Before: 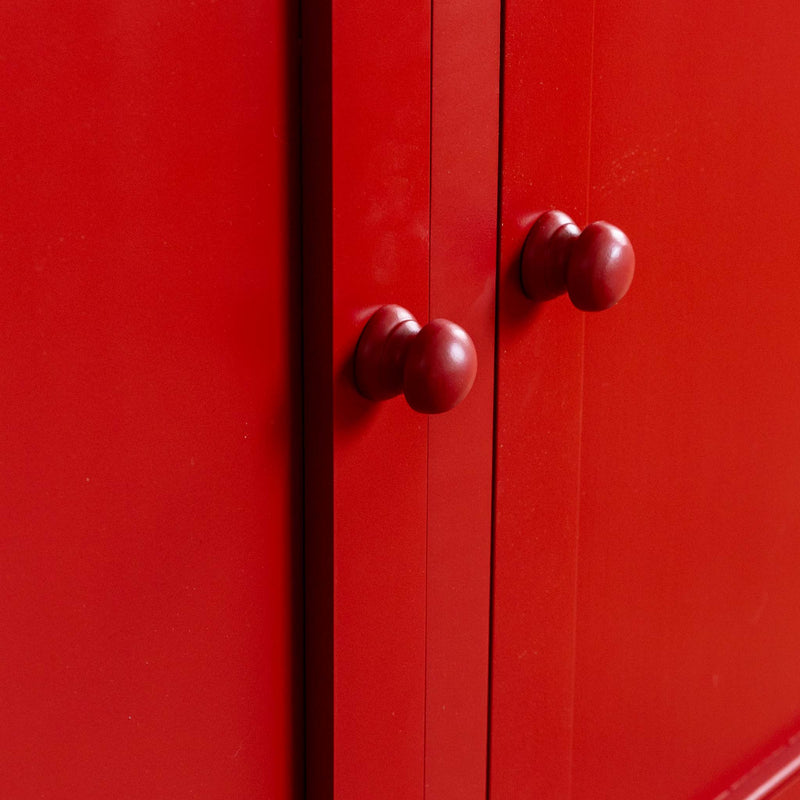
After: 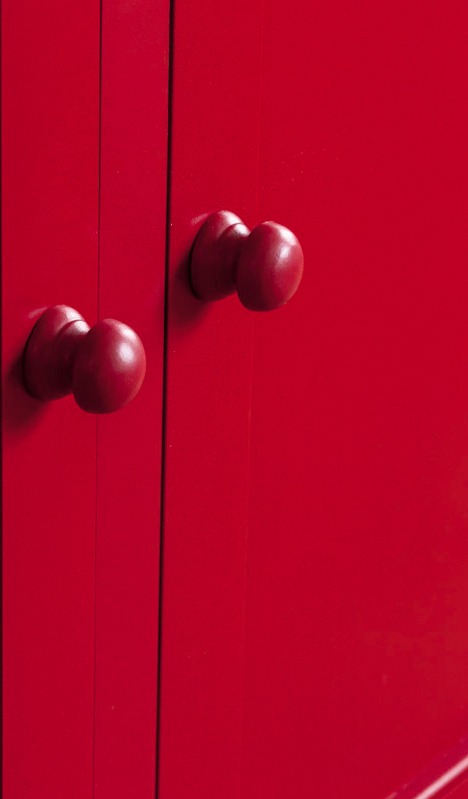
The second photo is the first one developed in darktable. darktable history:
color contrast: blue-yellow contrast 0.62
crop: left 41.402%
color balance rgb: shadows fall-off 101%, linear chroma grading › mid-tones 7.63%, perceptual saturation grading › mid-tones 11.68%, mask middle-gray fulcrum 22.45%, global vibrance 10.11%, saturation formula JzAzBz (2021)
